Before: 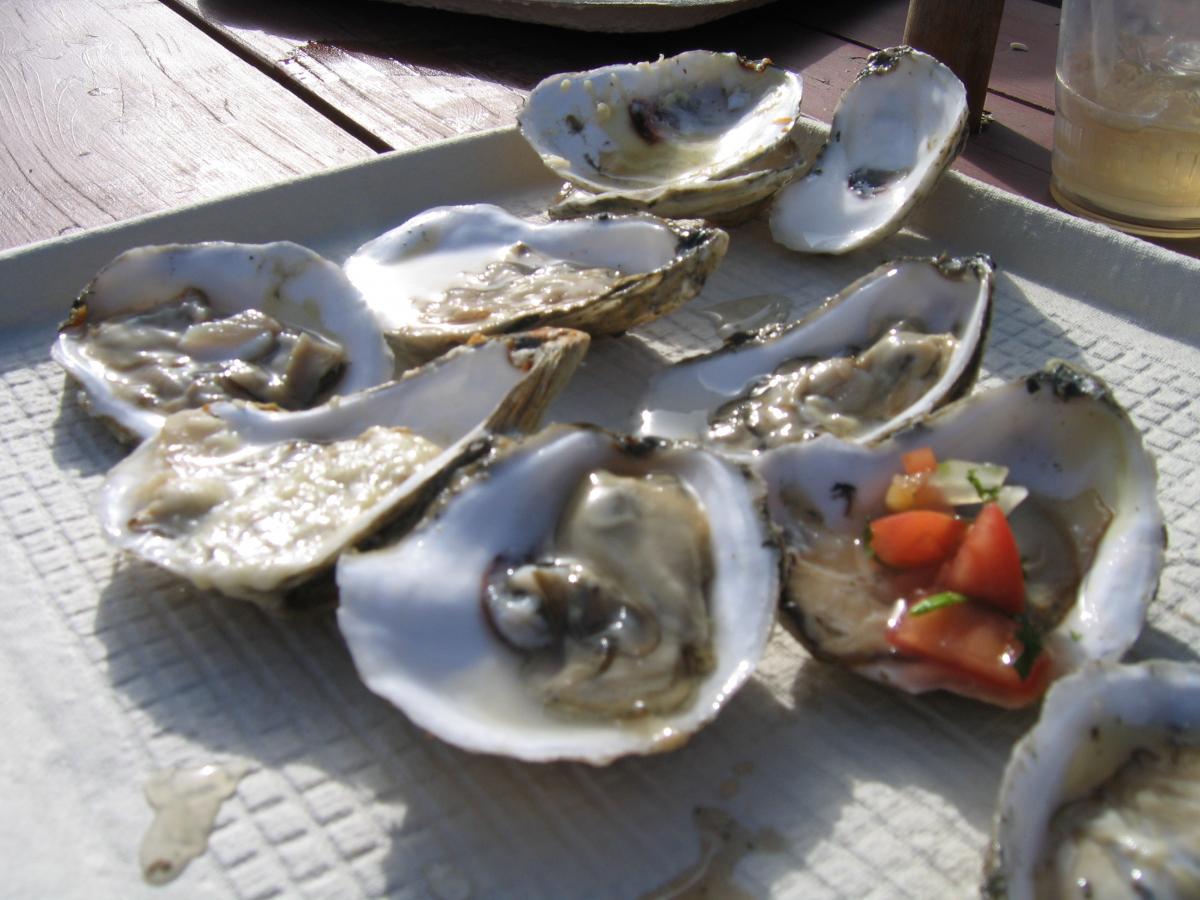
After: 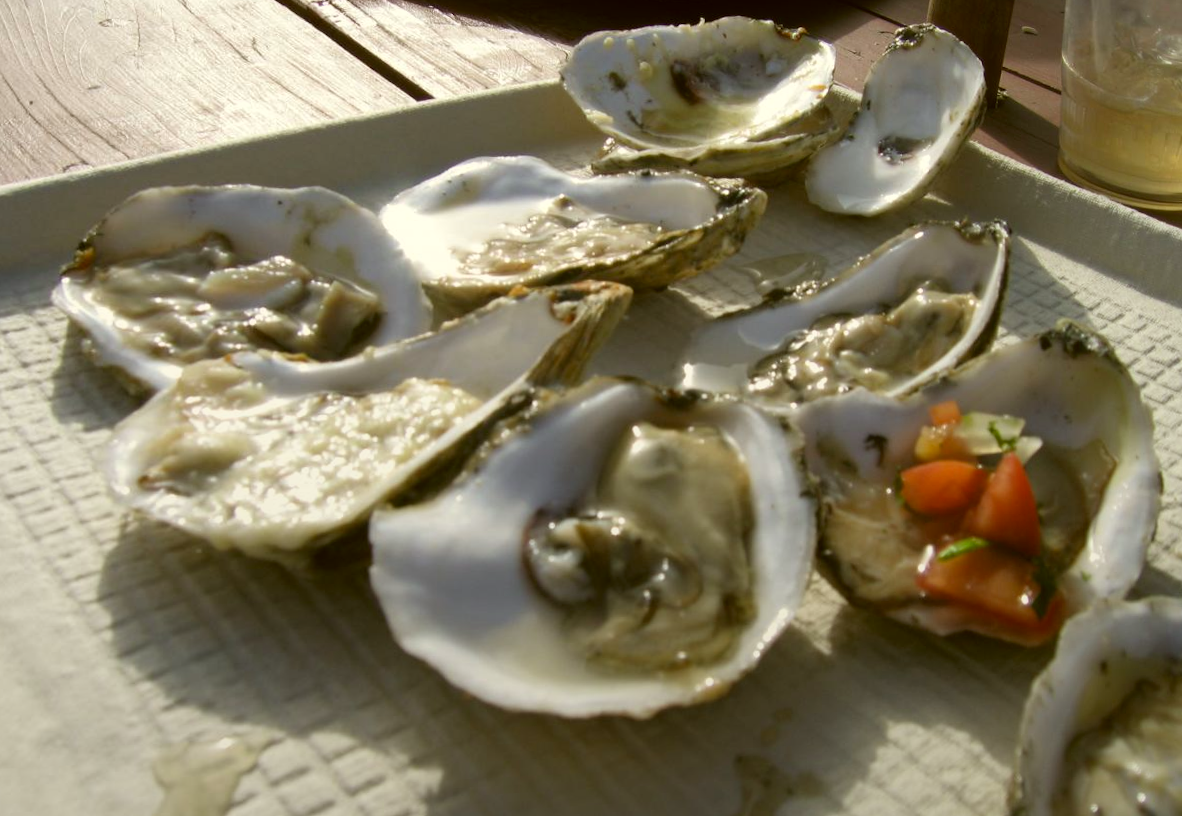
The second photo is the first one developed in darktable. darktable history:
graduated density: rotation -180°, offset 27.42
rotate and perspective: rotation -0.013°, lens shift (vertical) -0.027, lens shift (horizontal) 0.178, crop left 0.016, crop right 0.989, crop top 0.082, crop bottom 0.918
crop: top 0.05%, bottom 0.098%
contrast brightness saturation: saturation -0.05
color correction: highlights a* -1.43, highlights b* 10.12, shadows a* 0.395, shadows b* 19.35
